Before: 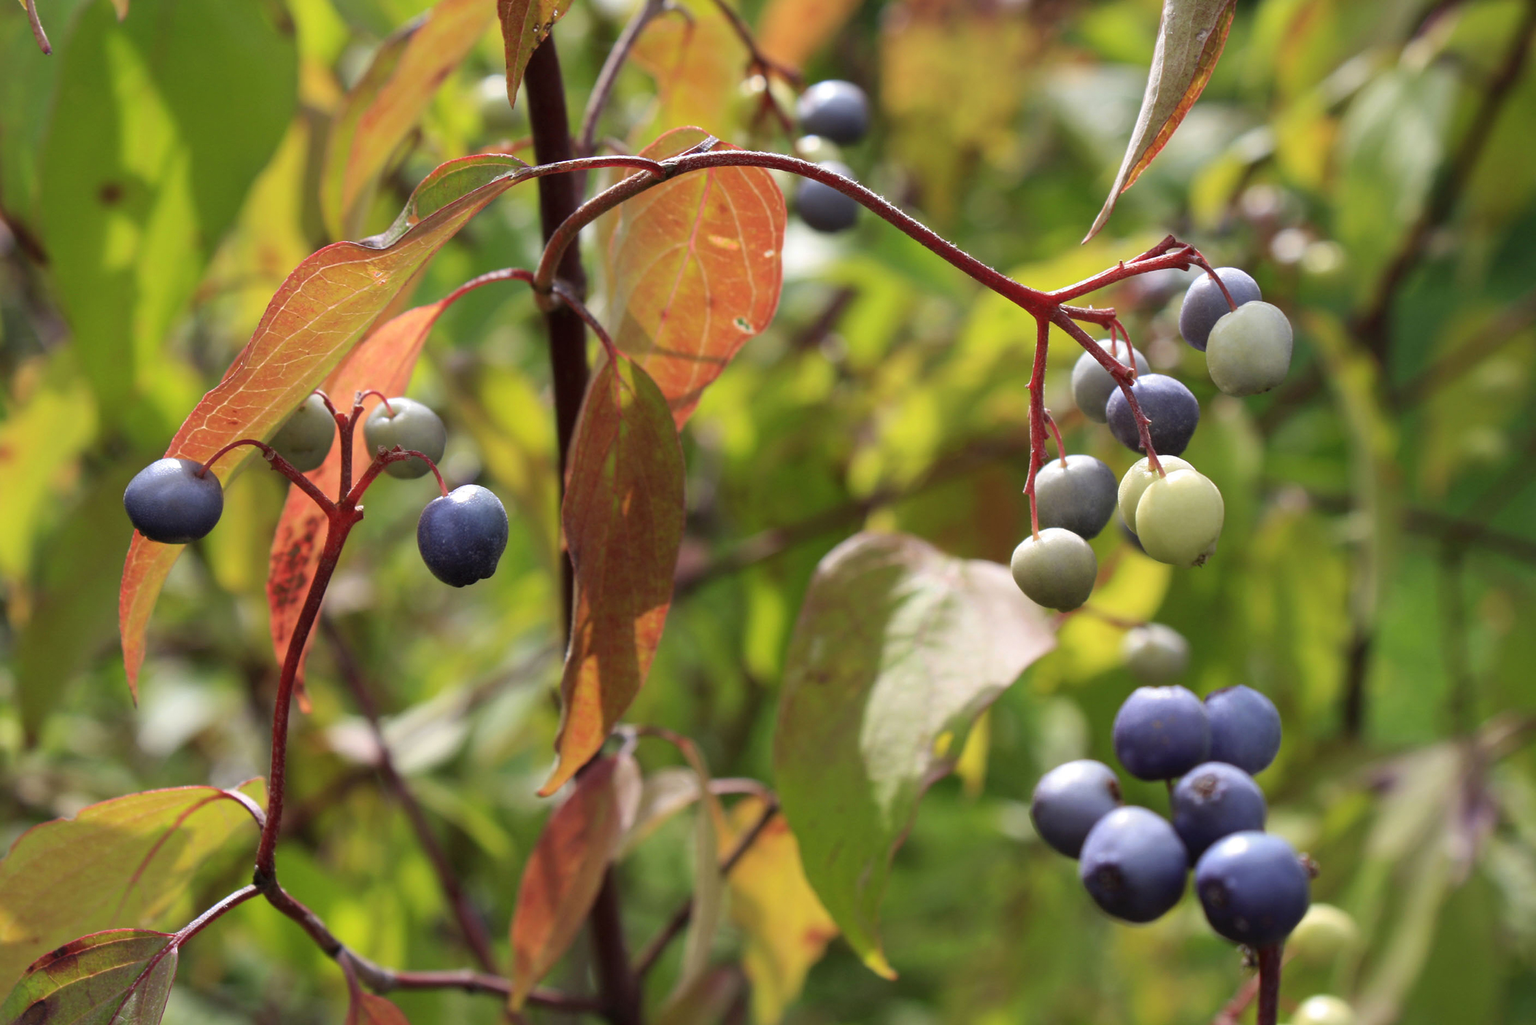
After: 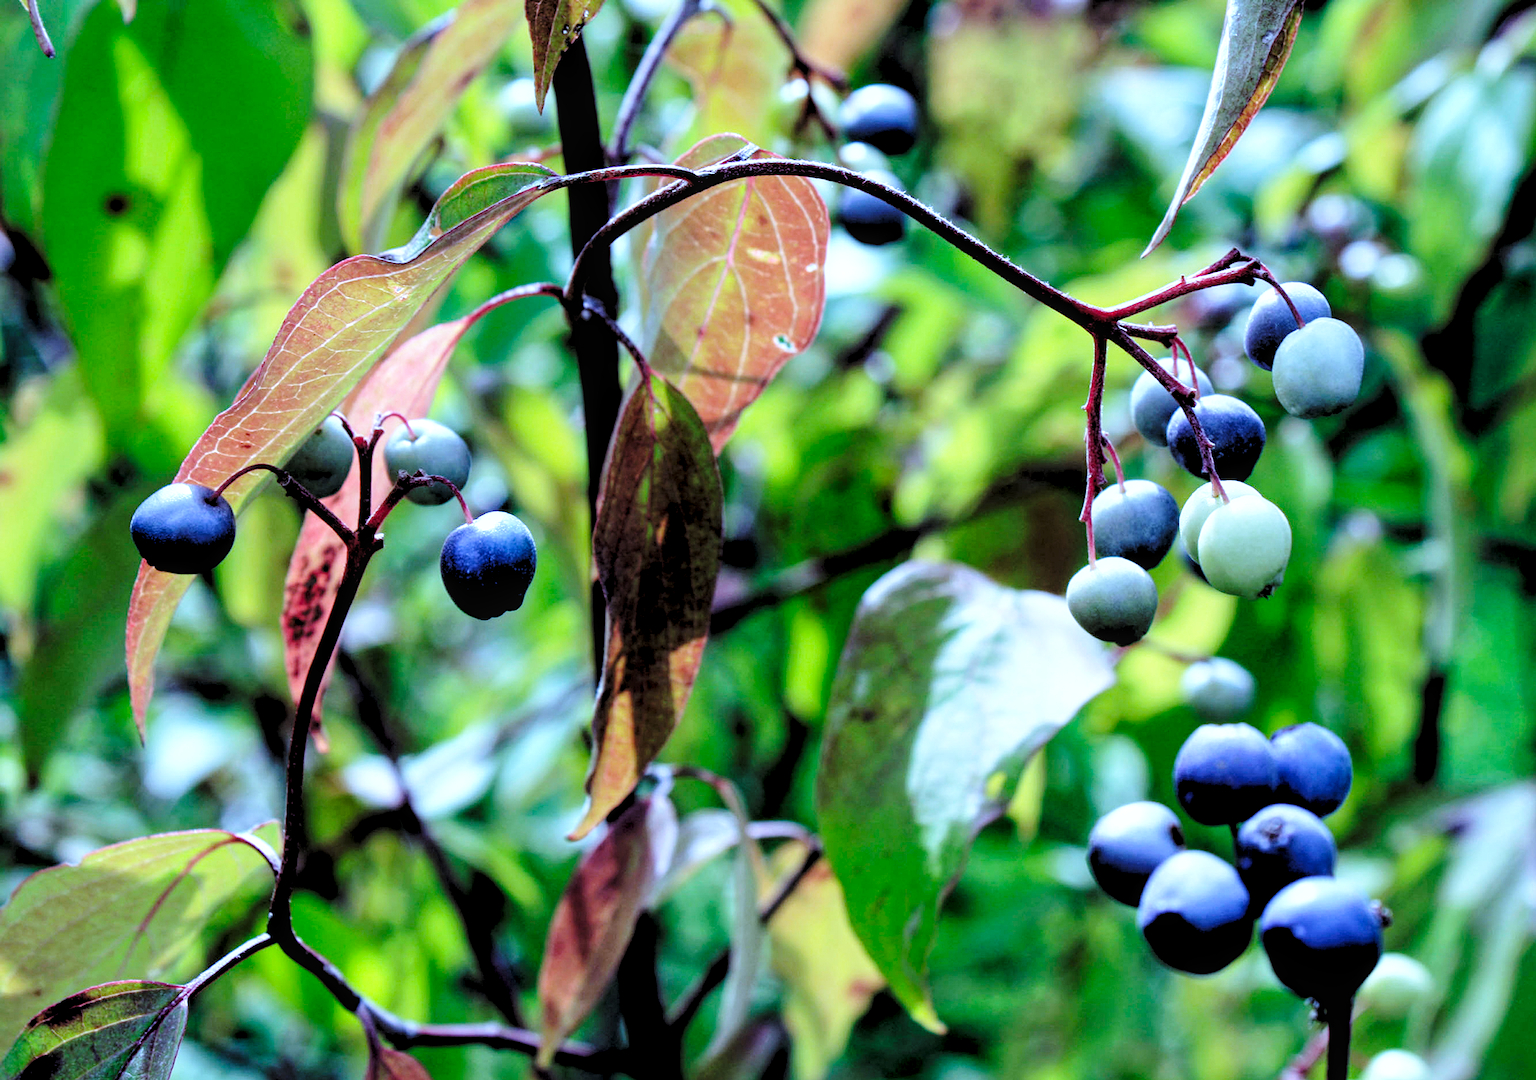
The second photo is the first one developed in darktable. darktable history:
base curve: curves: ch0 [(0, 0) (0.028, 0.03) (0.121, 0.232) (0.46, 0.748) (0.859, 0.968) (1, 1)], preserve colors none
local contrast: highlights 99%, shadows 86%, detail 160%, midtone range 0.2
white balance: red 0.766, blue 1.537
crop and rotate: right 5.167%
rgb levels: levels [[0.034, 0.472, 0.904], [0, 0.5, 1], [0, 0.5, 1]]
